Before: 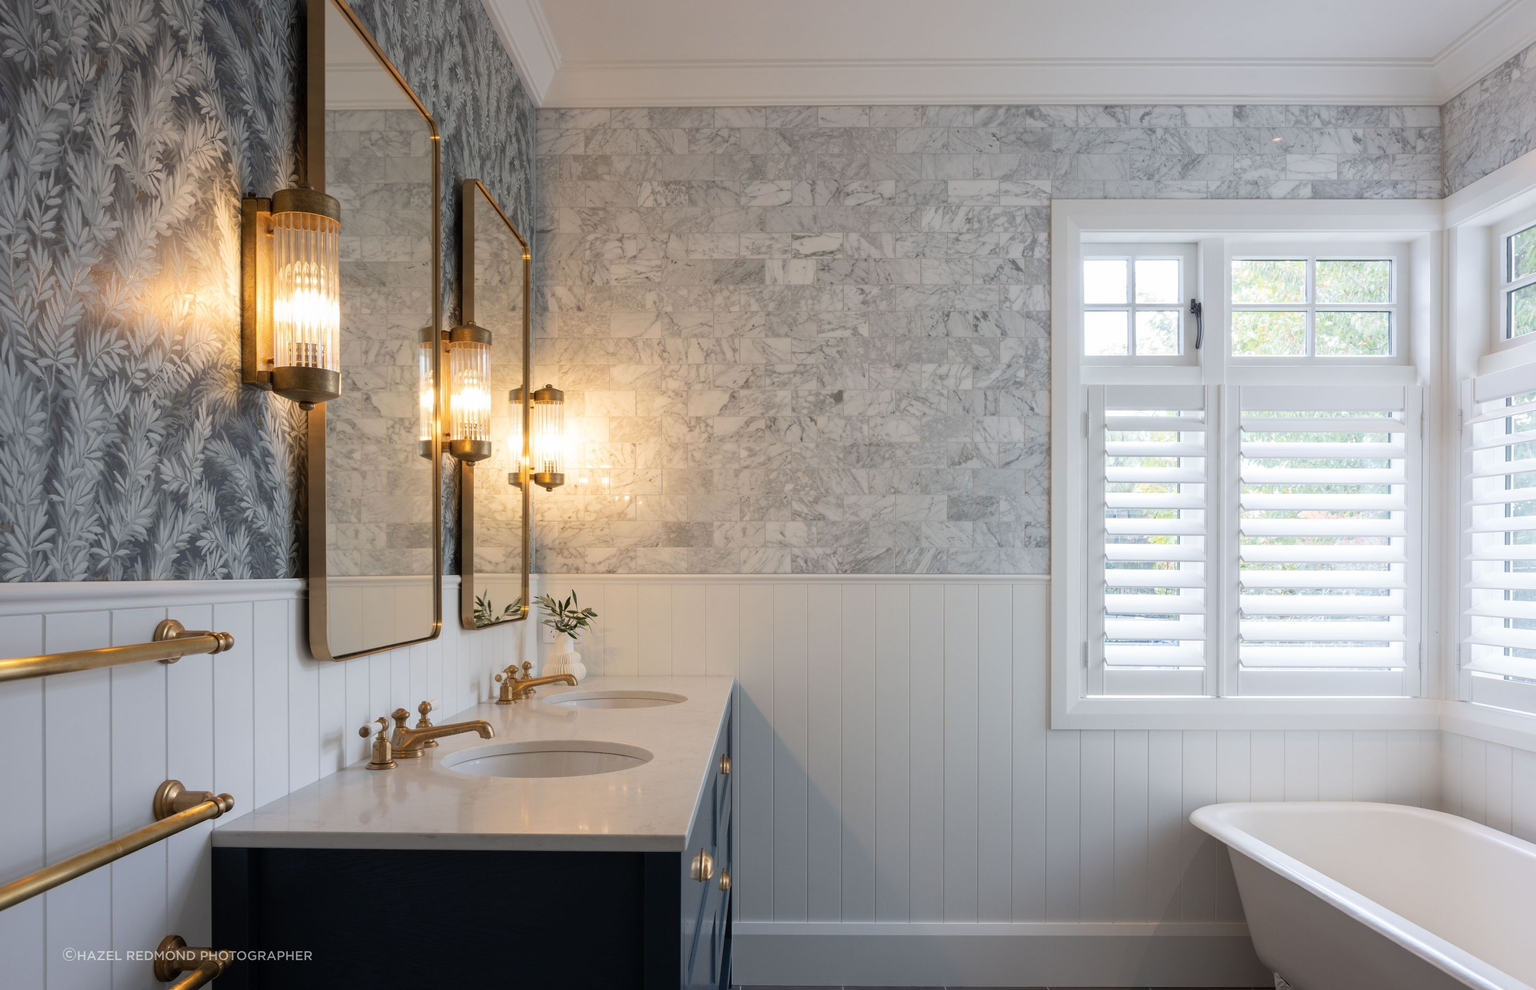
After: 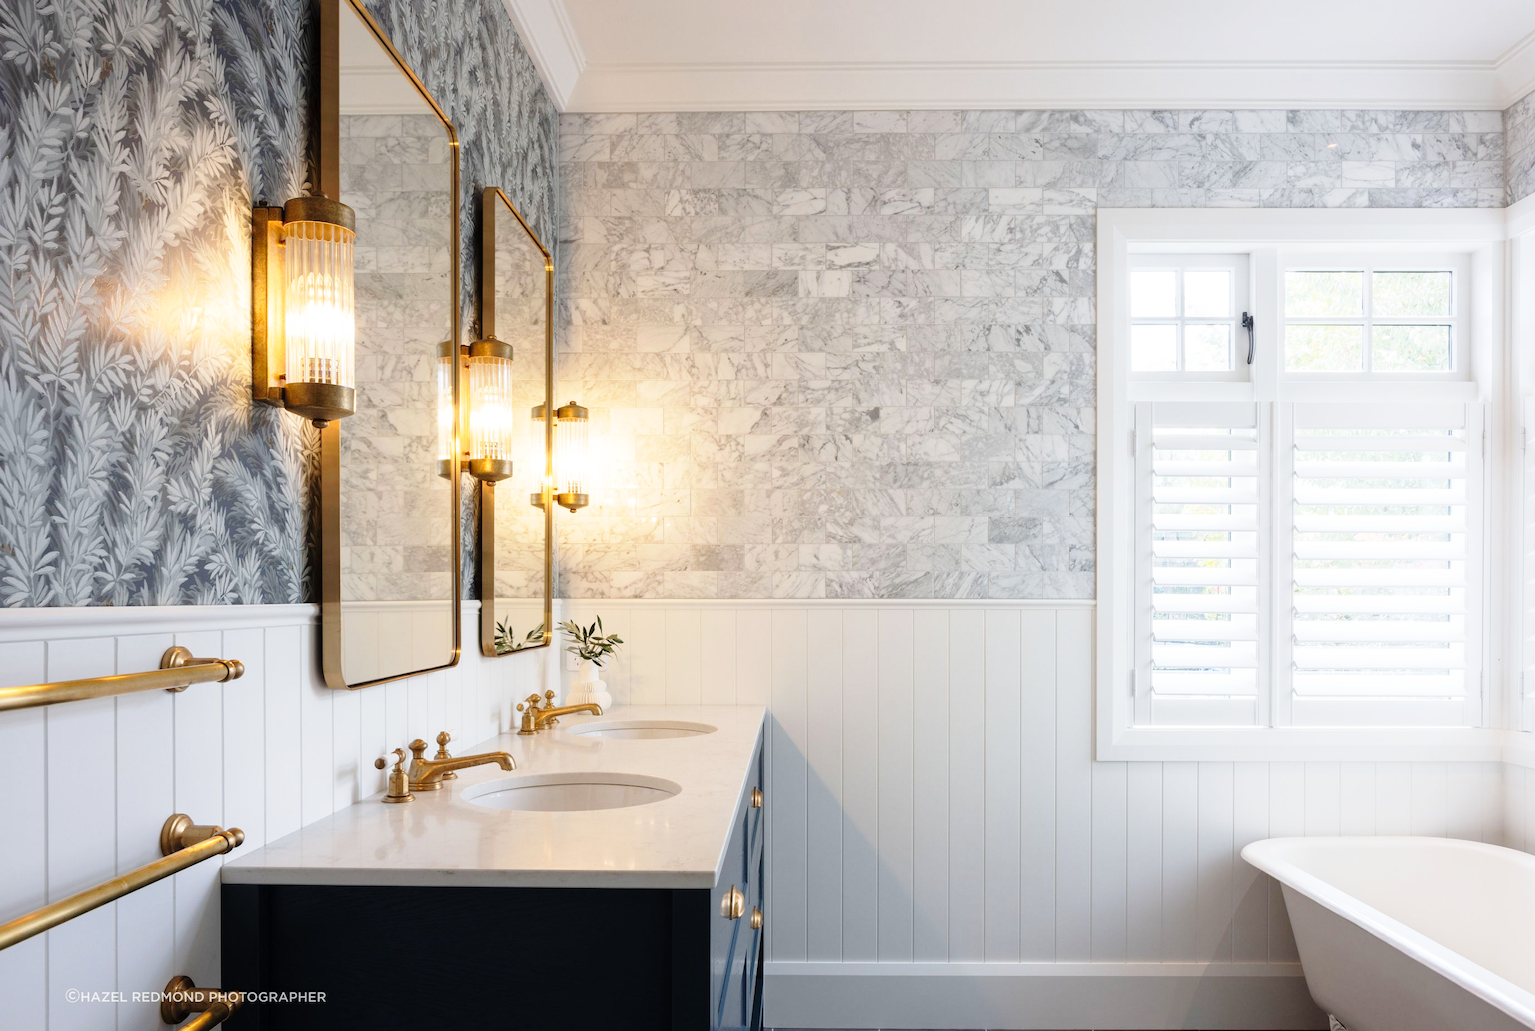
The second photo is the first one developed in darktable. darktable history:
base curve: curves: ch0 [(0, 0) (0.028, 0.03) (0.121, 0.232) (0.46, 0.748) (0.859, 0.968) (1, 1)], preserve colors none
crop: right 4.126%, bottom 0.031%
